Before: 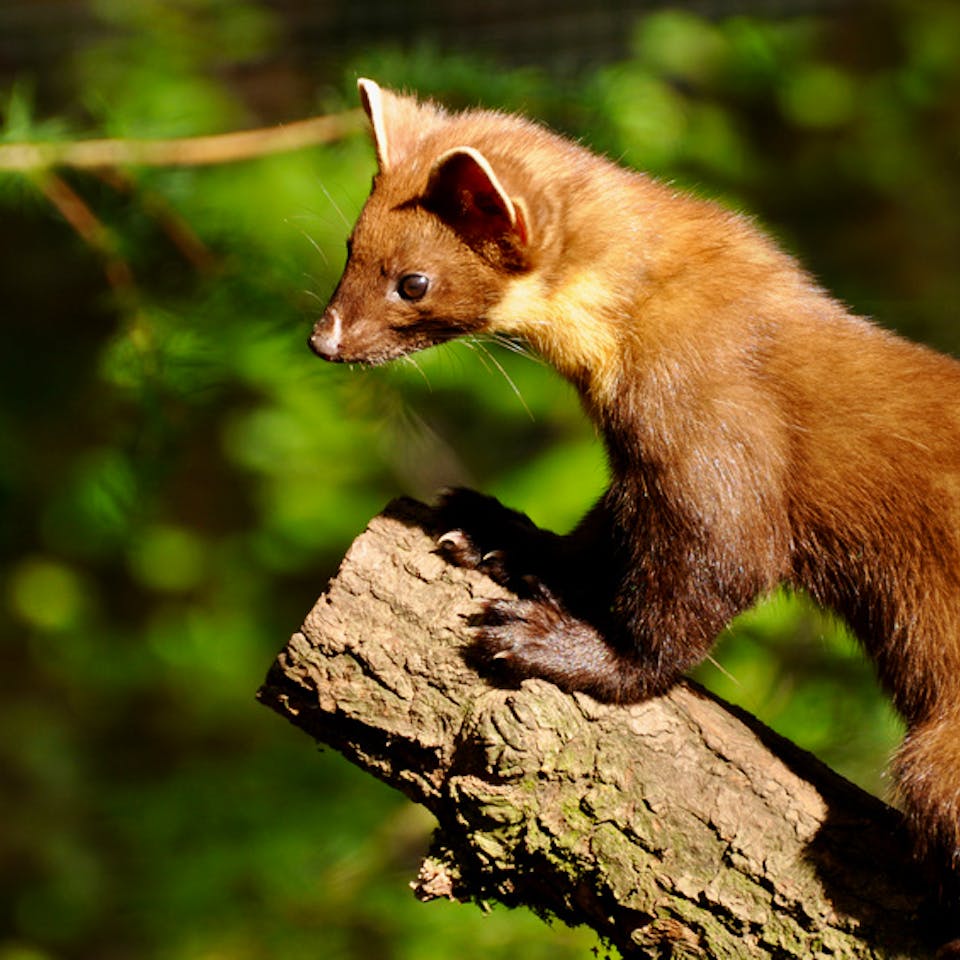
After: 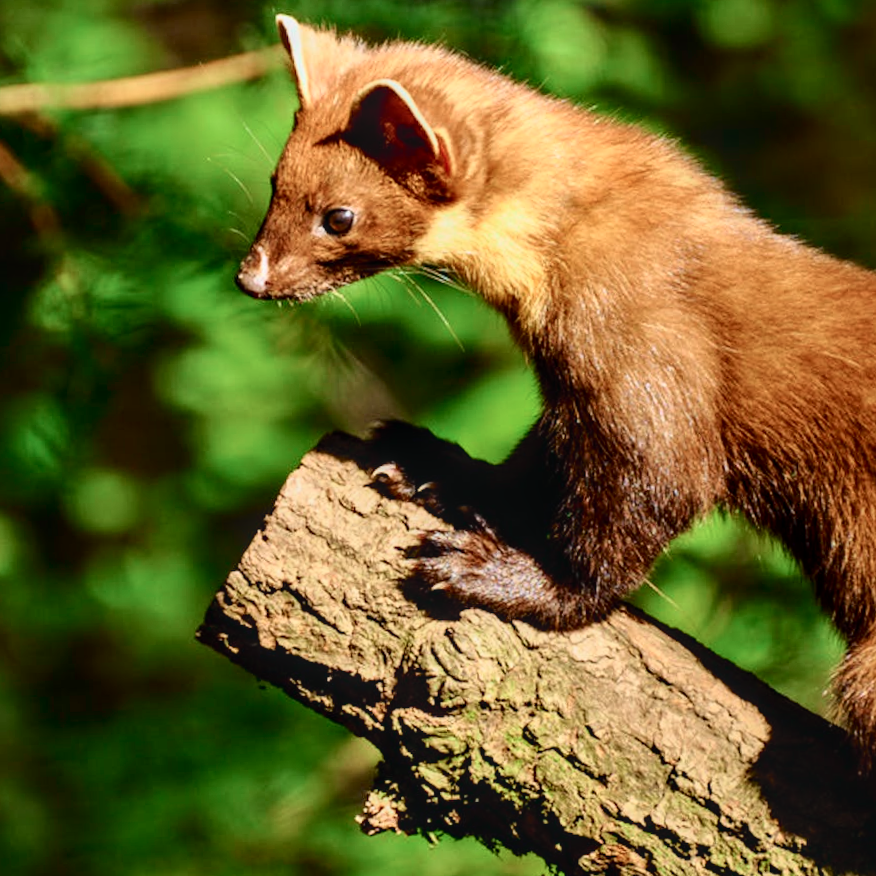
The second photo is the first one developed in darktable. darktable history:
crop and rotate: angle 1.96°, left 5.673%, top 5.673%
tone curve: curves: ch0 [(0, 0.029) (0.099, 0.082) (0.264, 0.253) (0.447, 0.481) (0.678, 0.721) (0.828, 0.857) (0.992, 0.94)]; ch1 [(0, 0) (0.311, 0.266) (0.411, 0.374) (0.481, 0.458) (0.501, 0.499) (0.514, 0.512) (0.575, 0.577) (0.643, 0.648) (0.682, 0.674) (0.802, 0.812) (1, 1)]; ch2 [(0, 0) (0.259, 0.207) (0.323, 0.311) (0.376, 0.353) (0.463, 0.456) (0.498, 0.498) (0.524, 0.512) (0.574, 0.582) (0.648, 0.653) (0.768, 0.728) (1, 1)], color space Lab, independent channels, preserve colors none
local contrast: detail 130%
